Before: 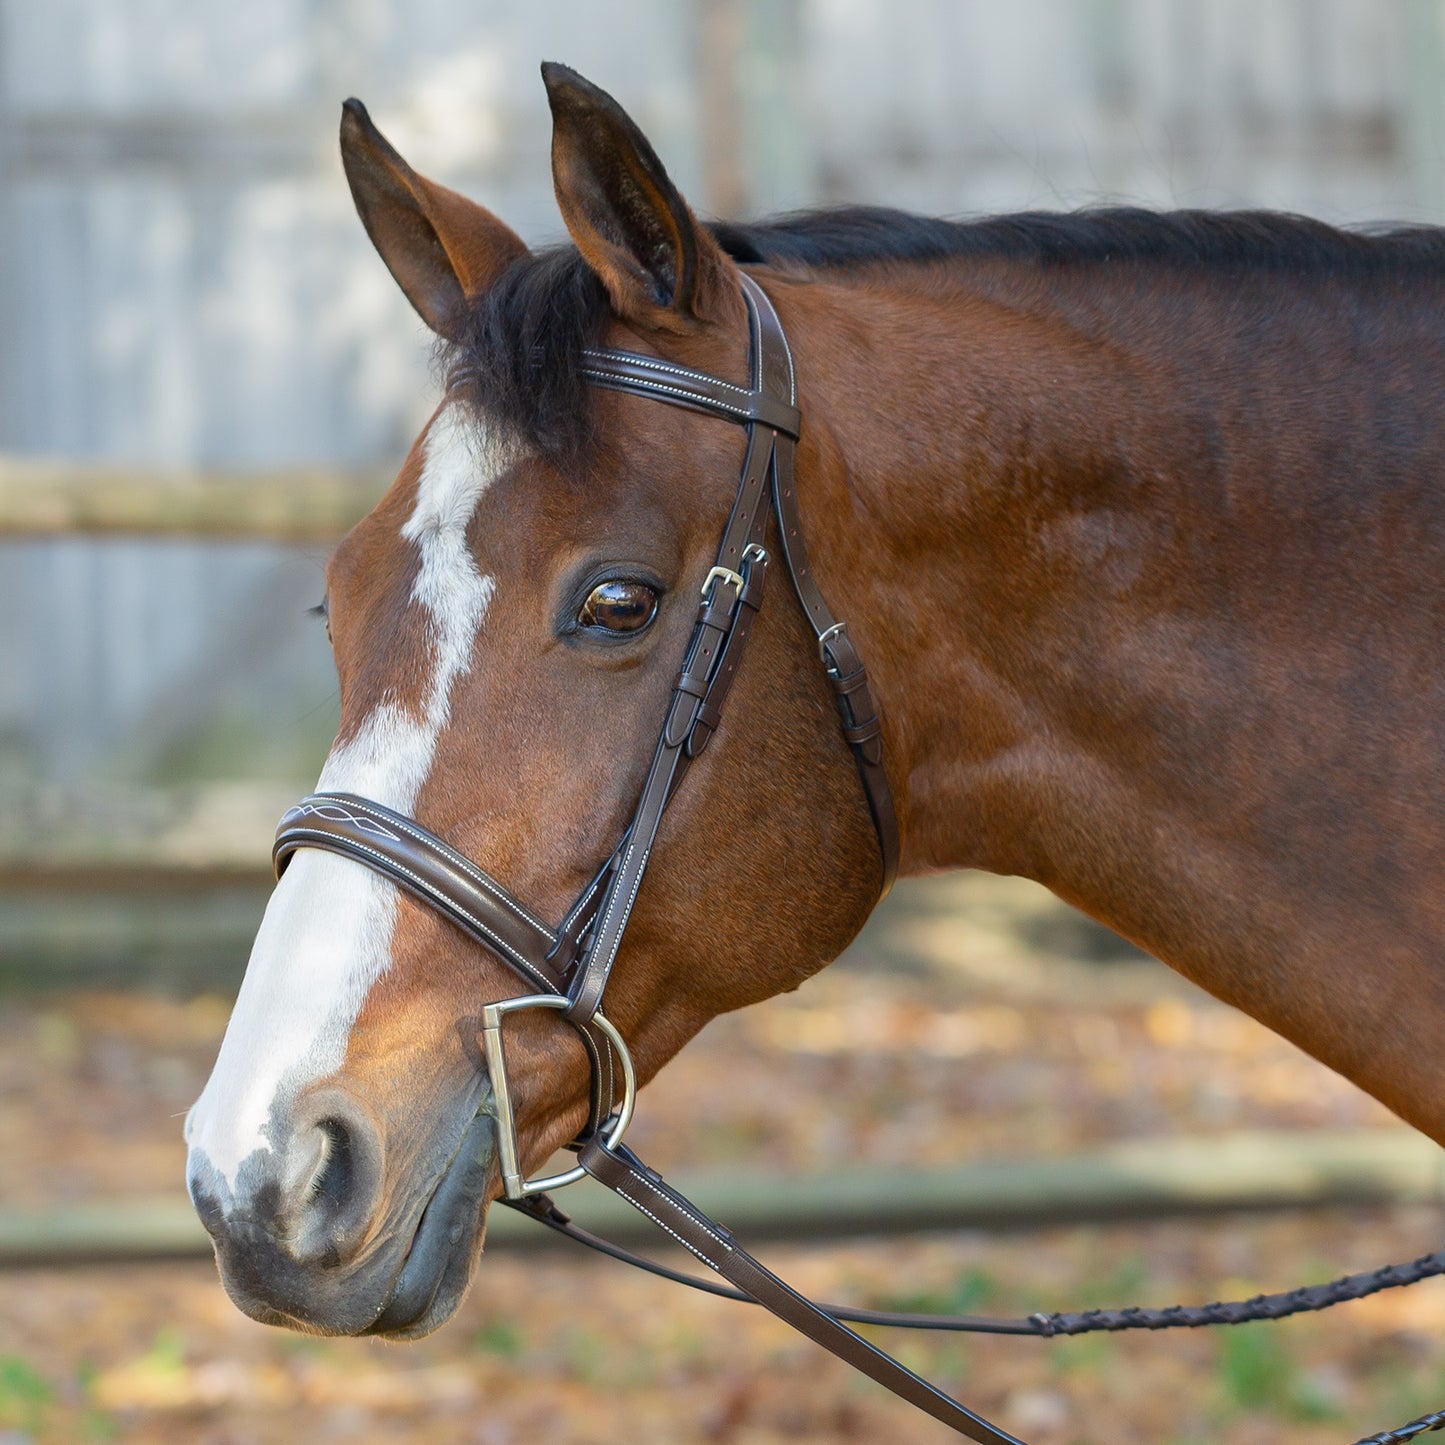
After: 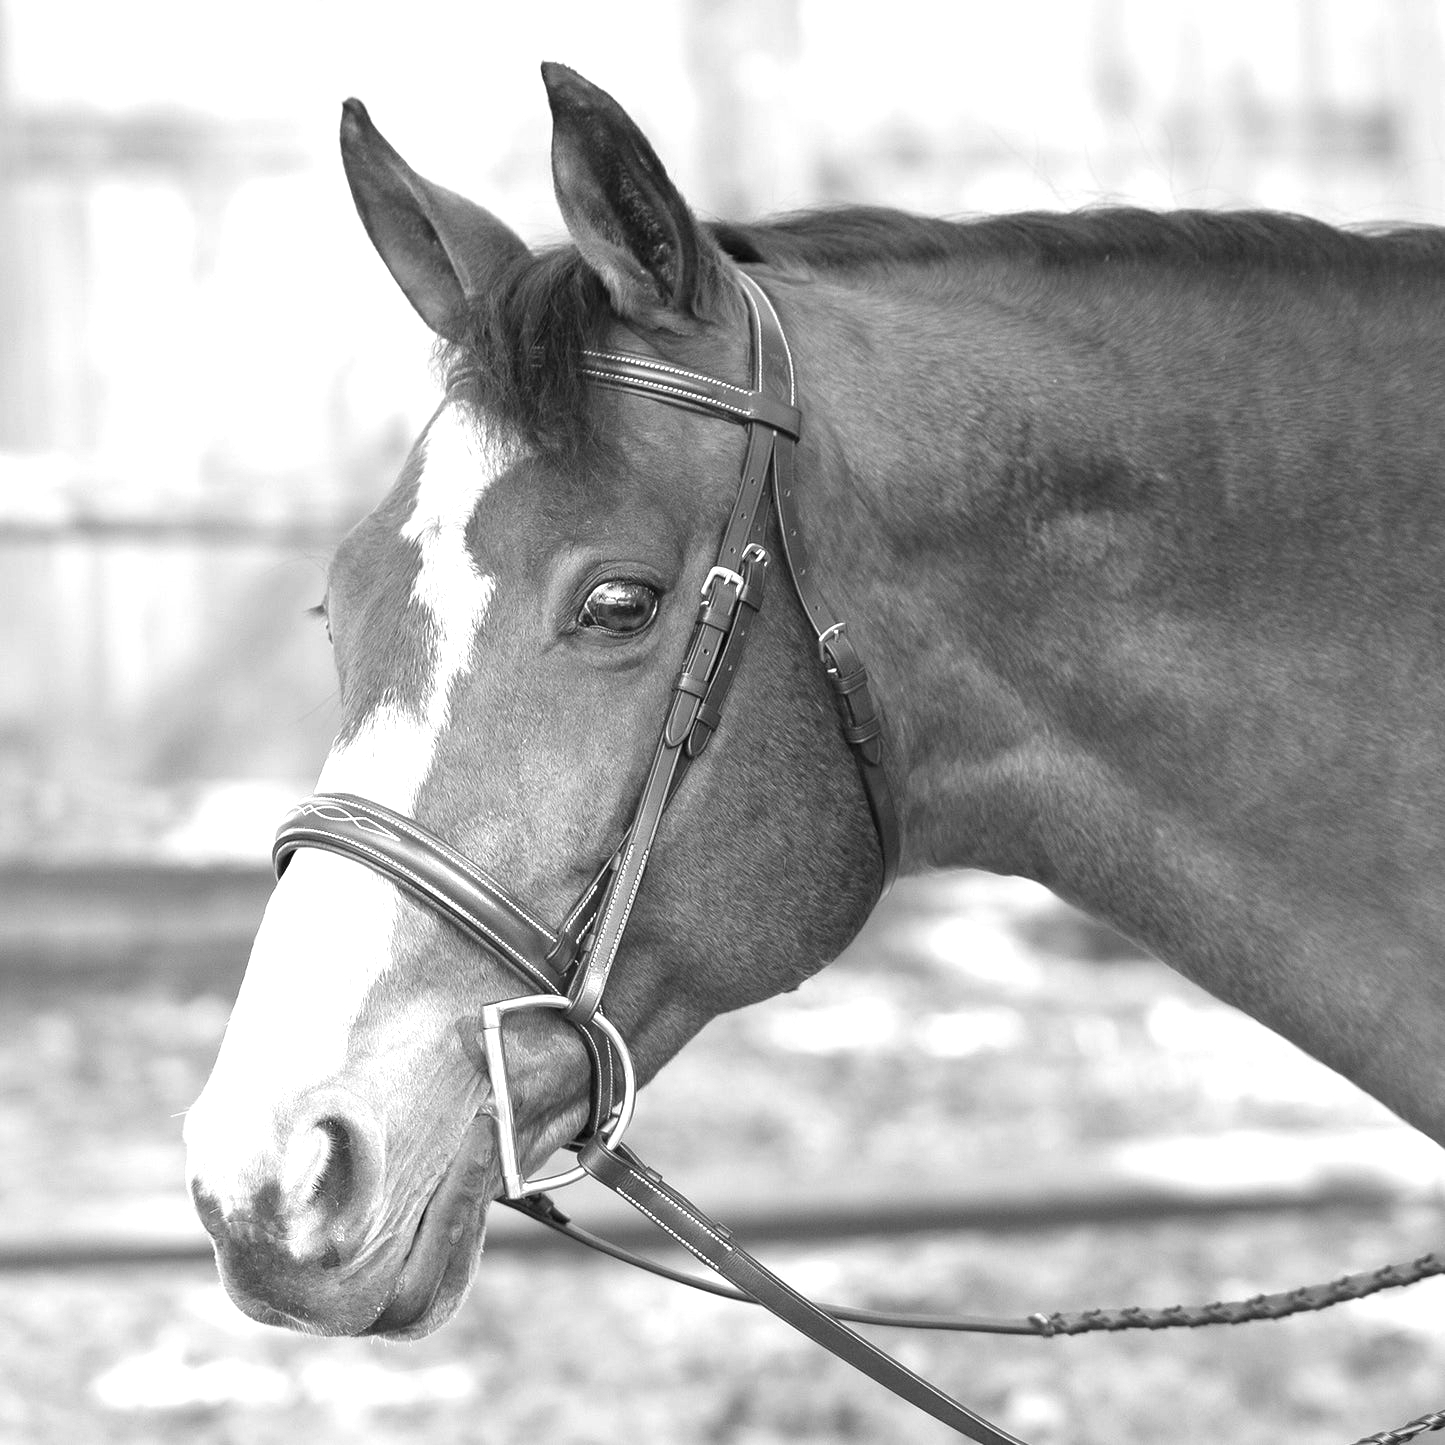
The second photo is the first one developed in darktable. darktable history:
exposure: black level correction 0, exposure 1.173 EV, compensate exposure bias true, compensate highlight preservation false
monochrome: a 16.01, b -2.65, highlights 0.52
